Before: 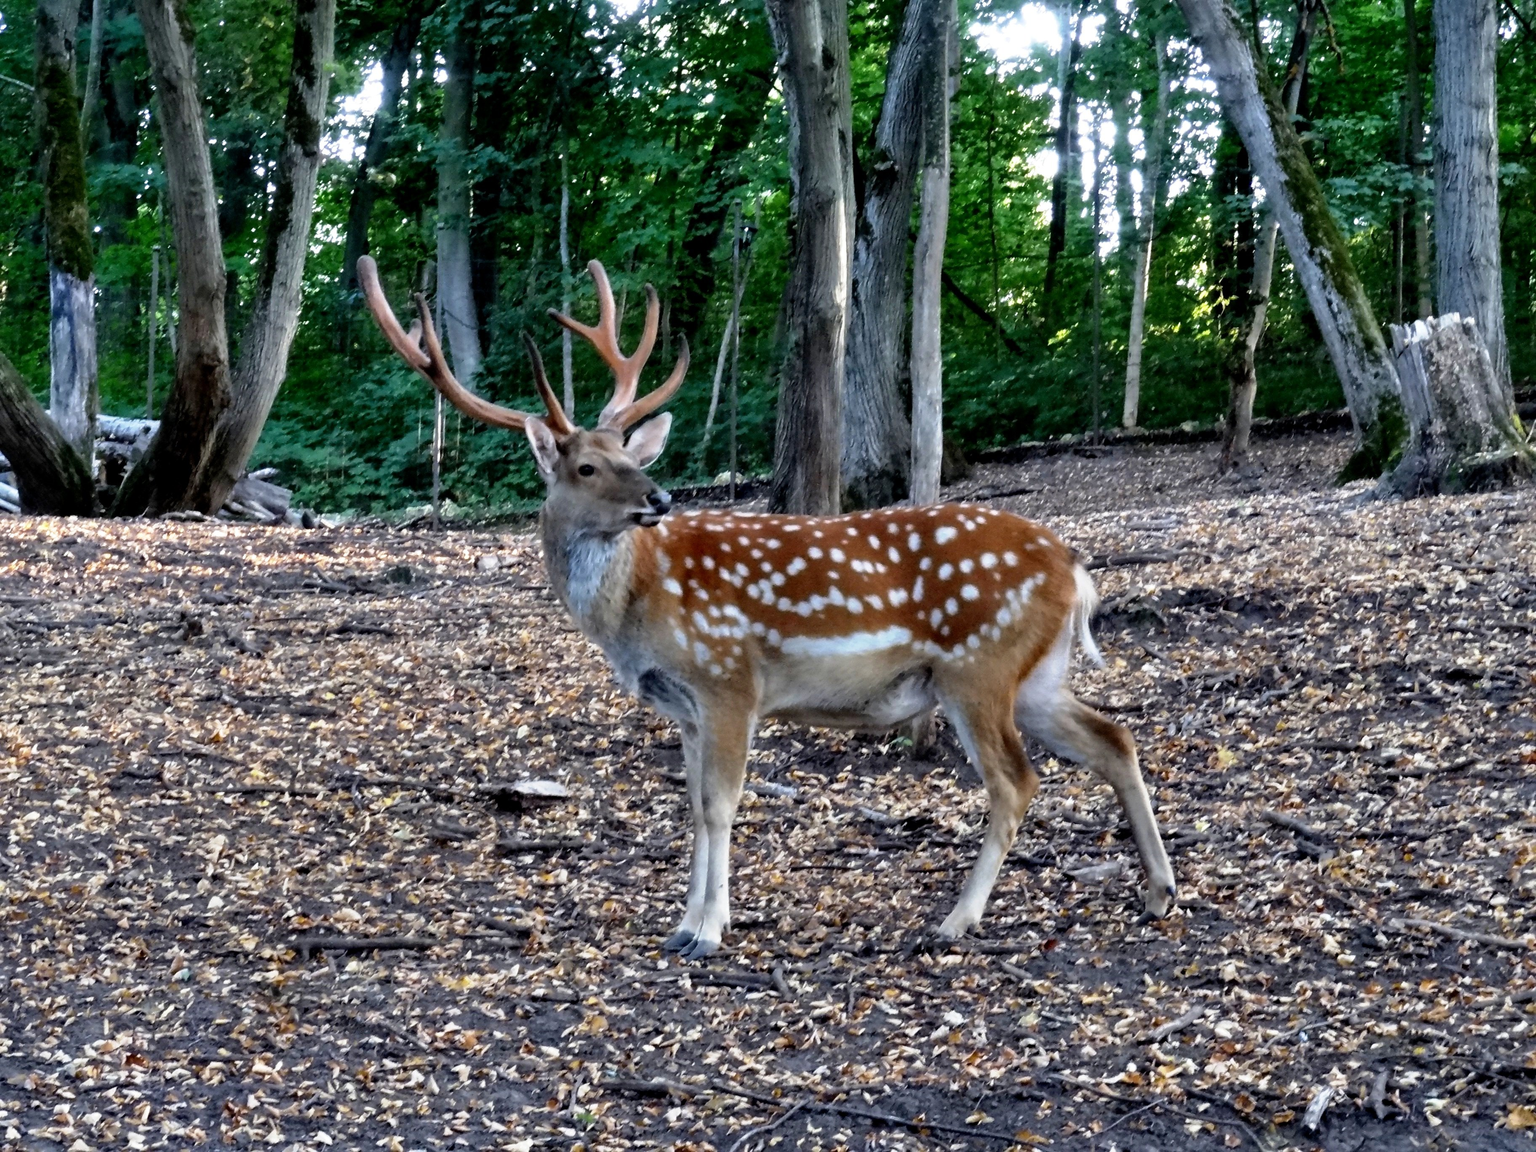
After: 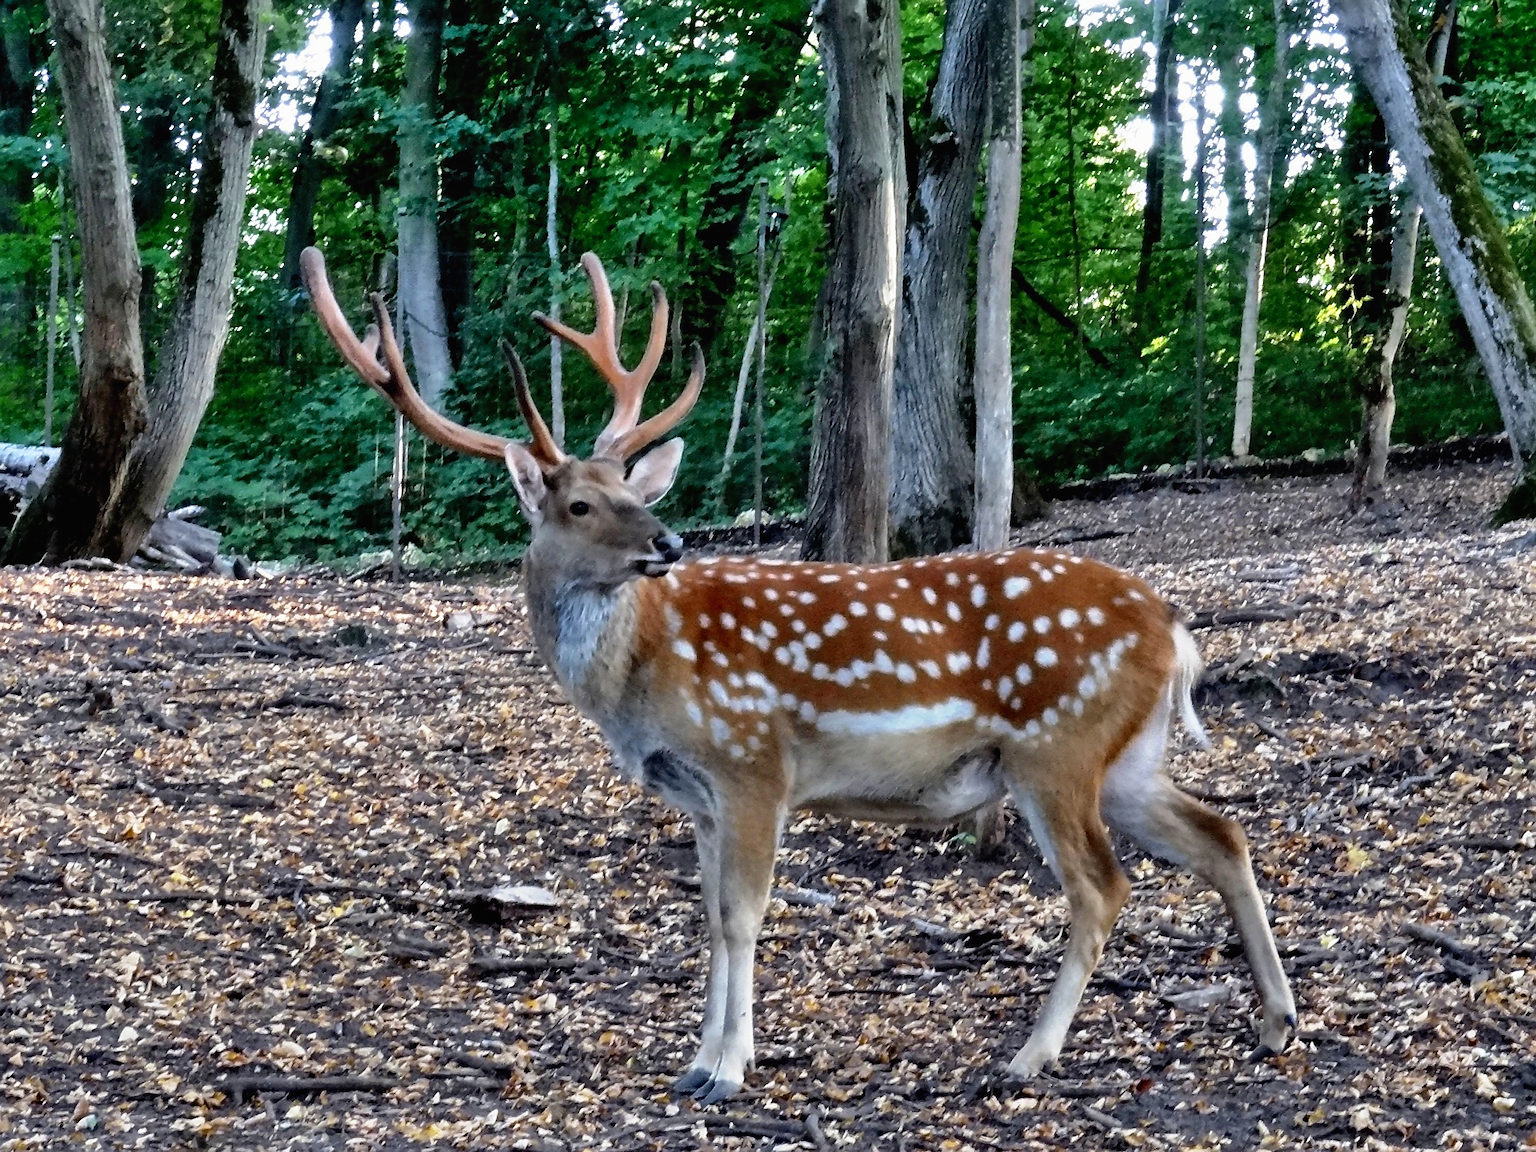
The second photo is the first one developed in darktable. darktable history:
sharpen: on, module defaults
shadows and highlights: shadows color adjustment 97.66%, soften with gaussian
white balance: red 1, blue 1
crop and rotate: left 7.196%, top 4.574%, right 10.605%, bottom 13.178%
contrast brightness saturation: contrast -0.02, brightness -0.01, saturation 0.03
